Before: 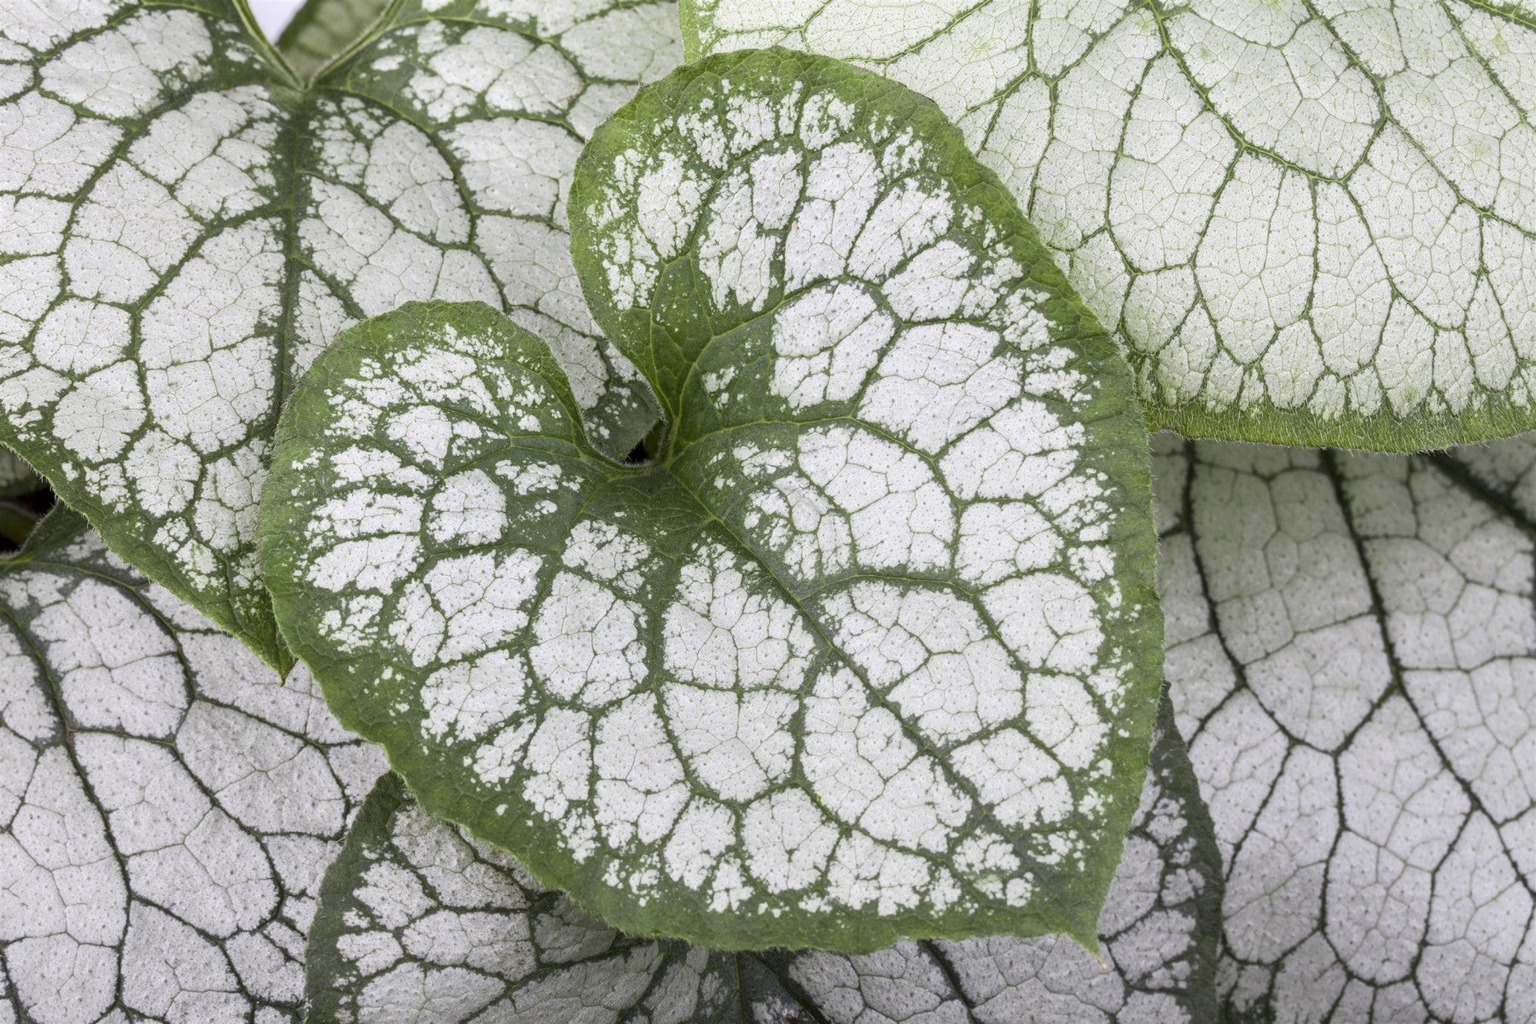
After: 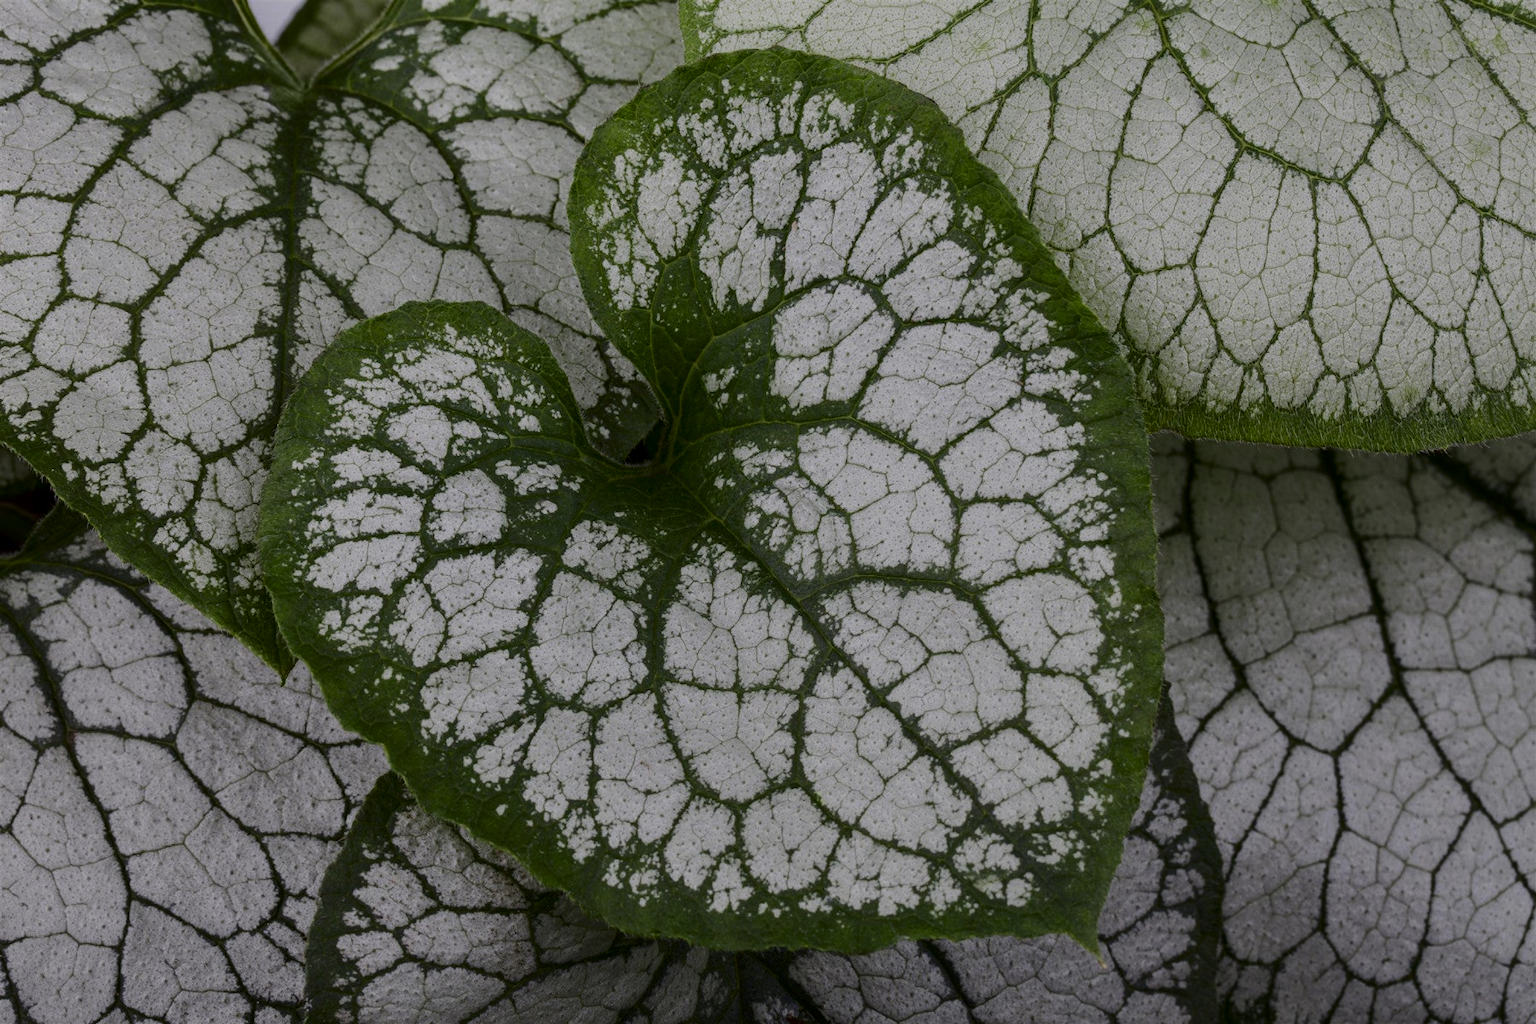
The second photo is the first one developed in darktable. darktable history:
contrast brightness saturation: contrast 0.104, brightness -0.256, saturation 0.144
exposure: black level correction 0, exposure -0.763 EV, compensate highlight preservation false
